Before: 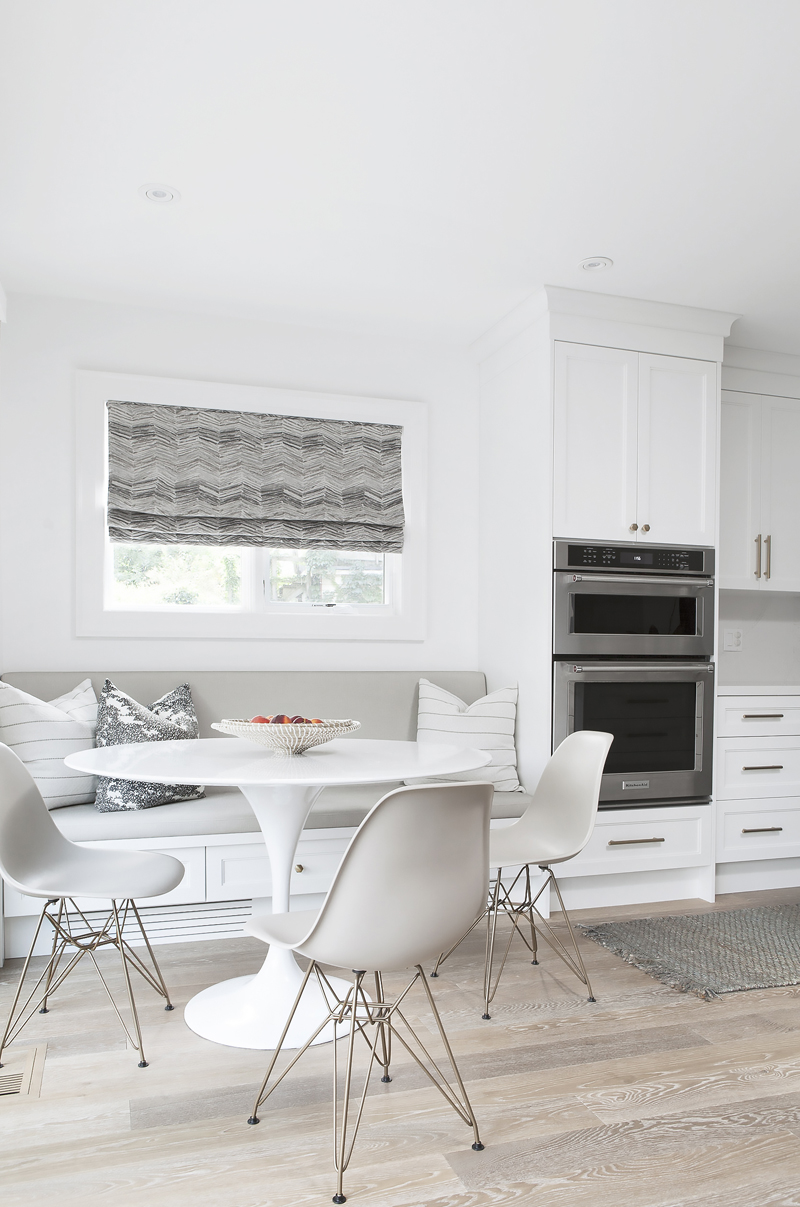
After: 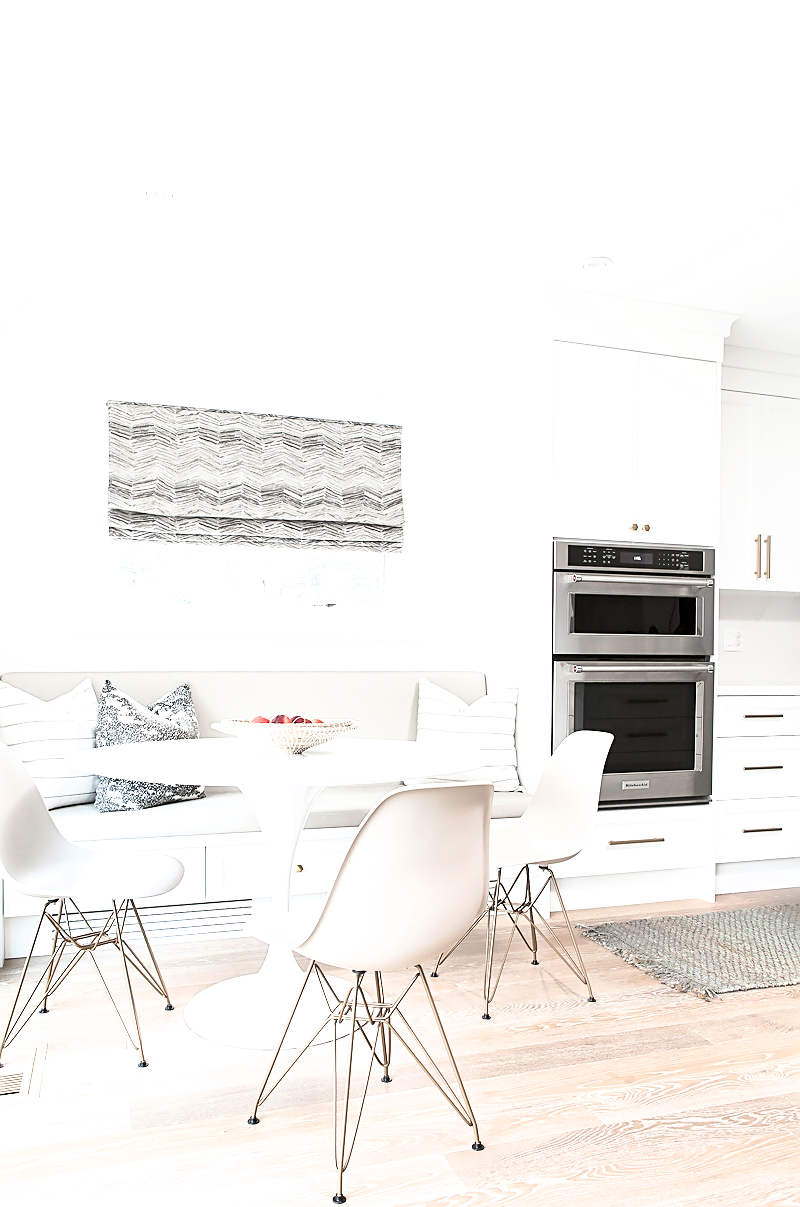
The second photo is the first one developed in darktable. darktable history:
contrast brightness saturation: saturation 0.1
tone curve: curves: ch0 [(0, 0) (0.003, 0.003) (0.011, 0.011) (0.025, 0.024) (0.044, 0.043) (0.069, 0.068) (0.1, 0.097) (0.136, 0.132) (0.177, 0.173) (0.224, 0.219) (0.277, 0.27) (0.335, 0.327) (0.399, 0.389) (0.468, 0.457) (0.543, 0.549) (0.623, 0.628) (0.709, 0.713) (0.801, 0.803) (0.898, 0.899) (1, 1)], color space Lab, independent channels, preserve colors none
sharpen: on, module defaults
filmic rgb: middle gray luminance 21.95%, black relative exposure -14.07 EV, white relative exposure 2.95 EV, threshold 5.97 EV, target black luminance 0%, hardness 8.86, latitude 60.09%, contrast 1.206, highlights saturation mix 3.96%, shadows ↔ highlights balance 40.92%, enable highlight reconstruction true
exposure: black level correction 0, exposure 1.103 EV, compensate highlight preservation false
